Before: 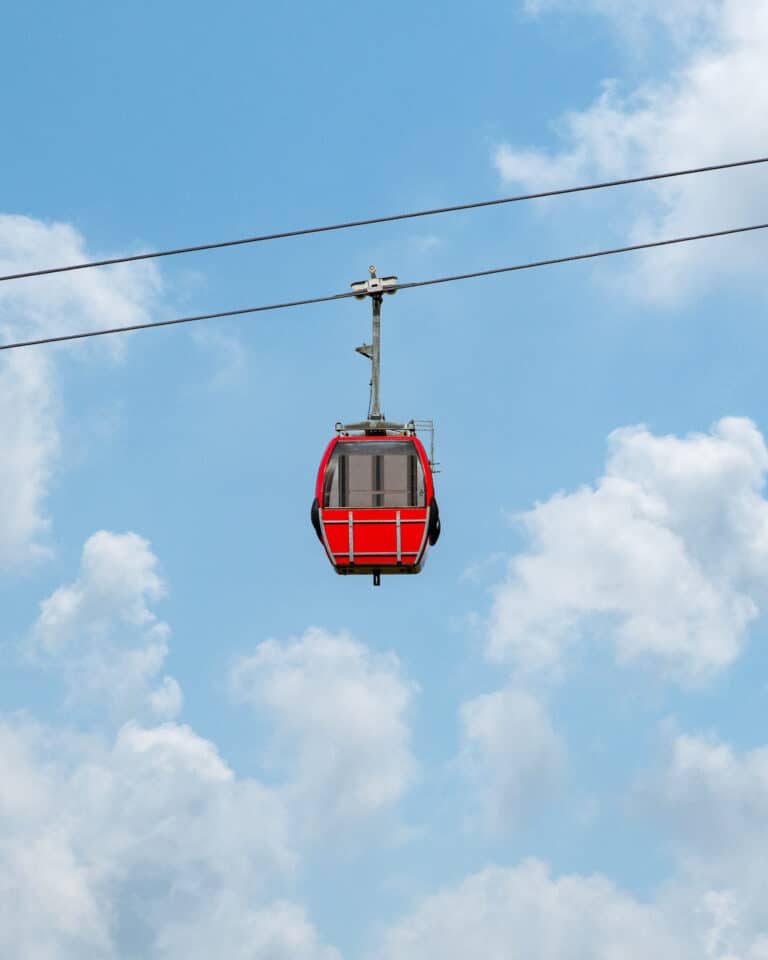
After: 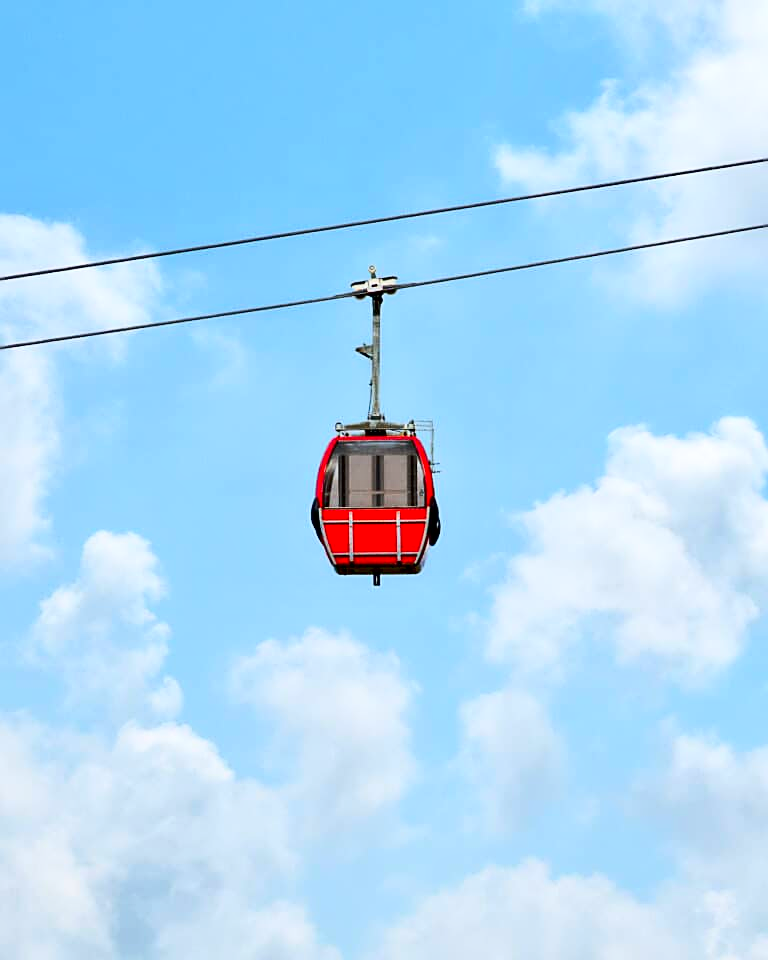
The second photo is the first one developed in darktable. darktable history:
sharpen: amount 0.493
contrast equalizer: y [[0.514, 0.573, 0.581, 0.508, 0.5, 0.5], [0.5 ×6], [0.5 ×6], [0 ×6], [0 ×6]]
contrast brightness saturation: contrast 0.225, brightness 0.112, saturation 0.293
